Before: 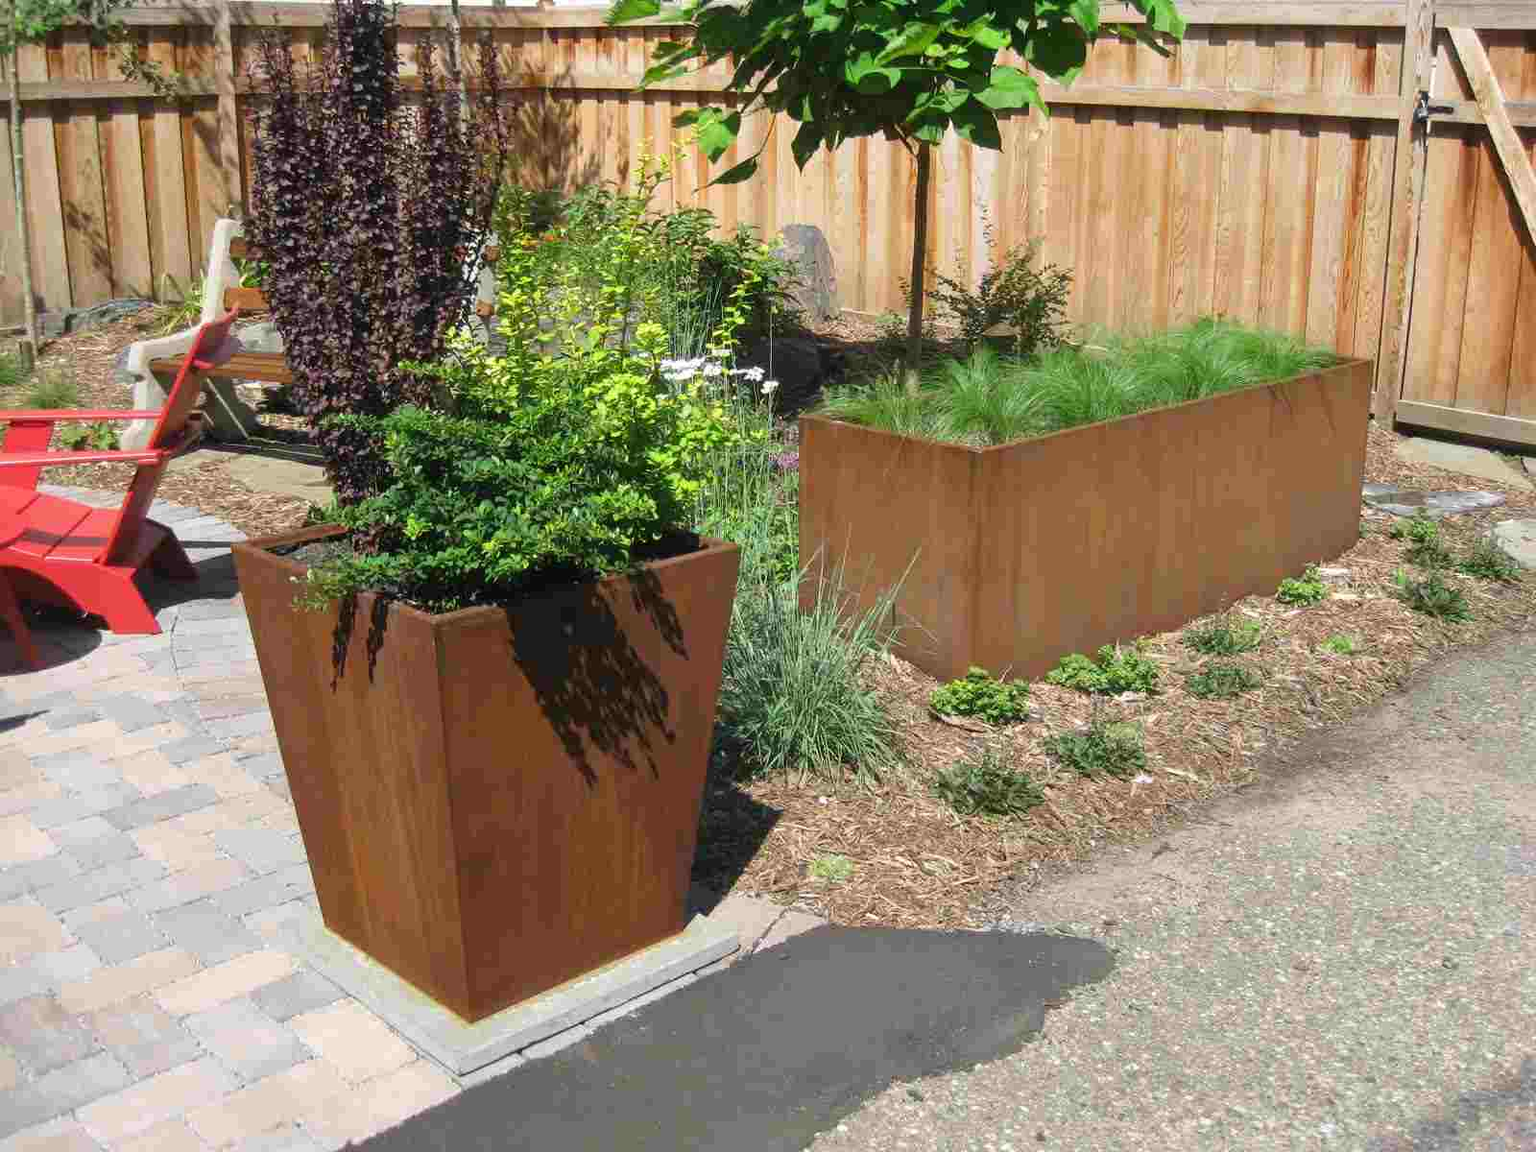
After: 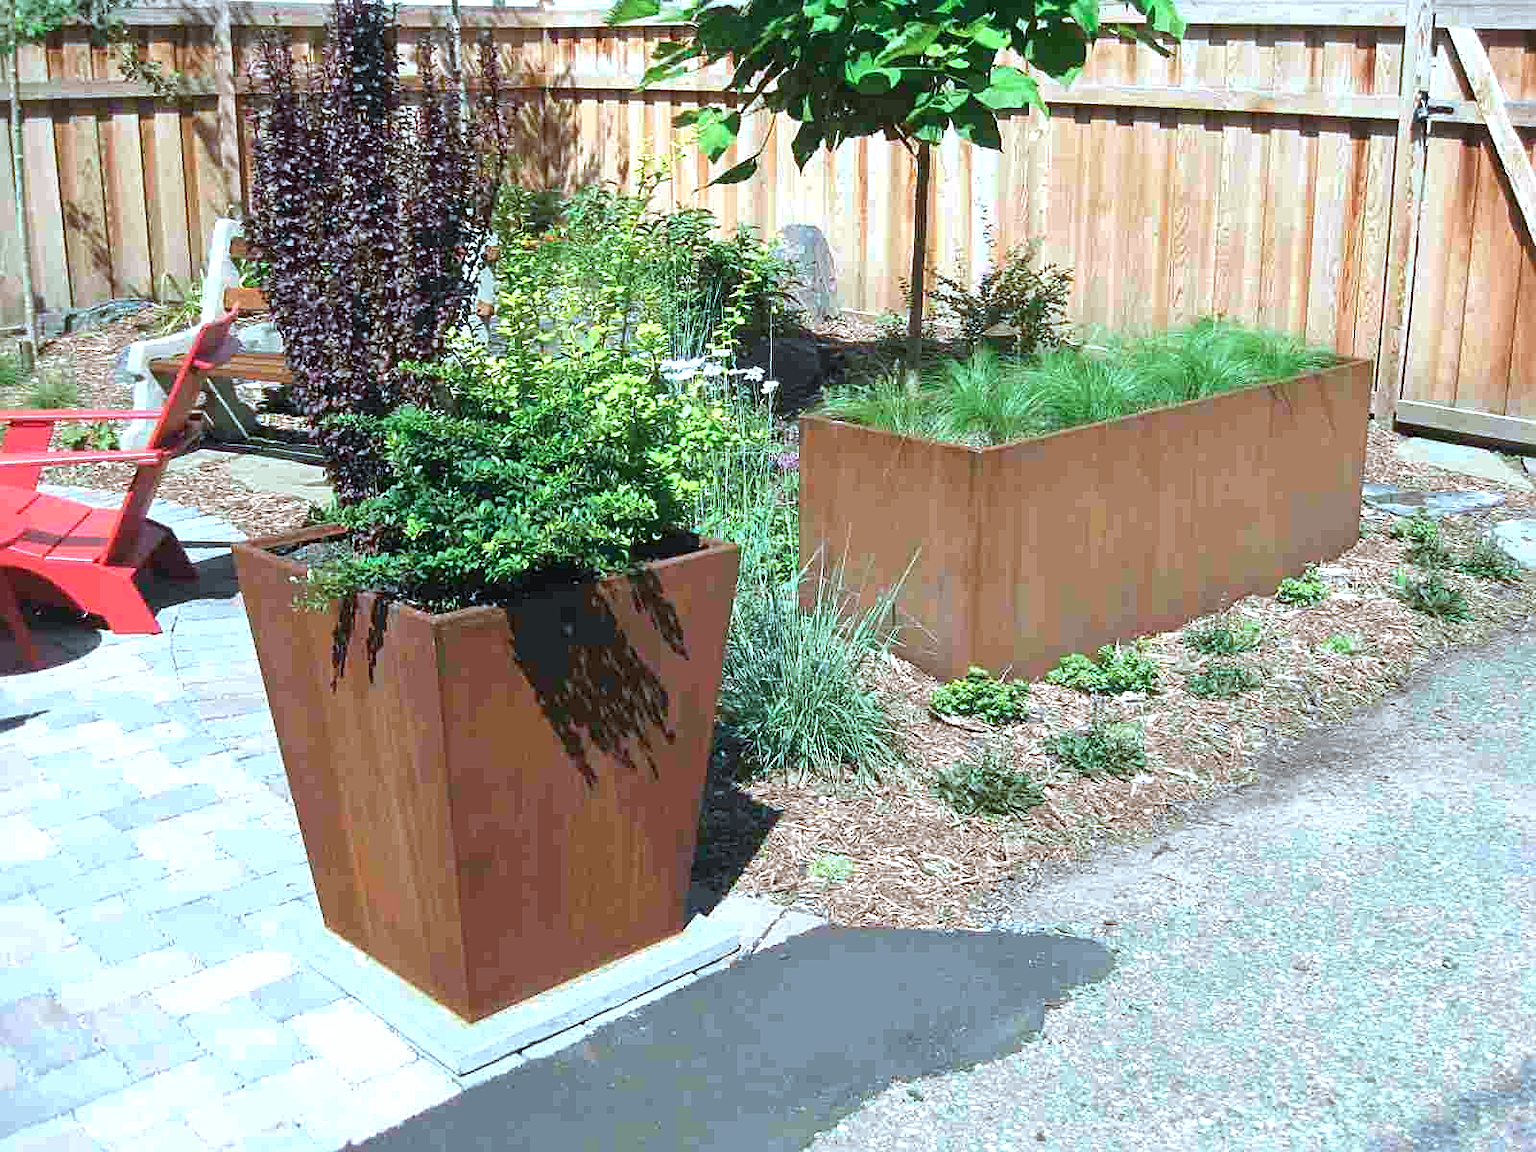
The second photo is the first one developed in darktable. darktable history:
exposure: exposure 0.6 EV, compensate highlight preservation false
color correction: highlights a* -9.73, highlights b* -21.22
sharpen: on, module defaults
